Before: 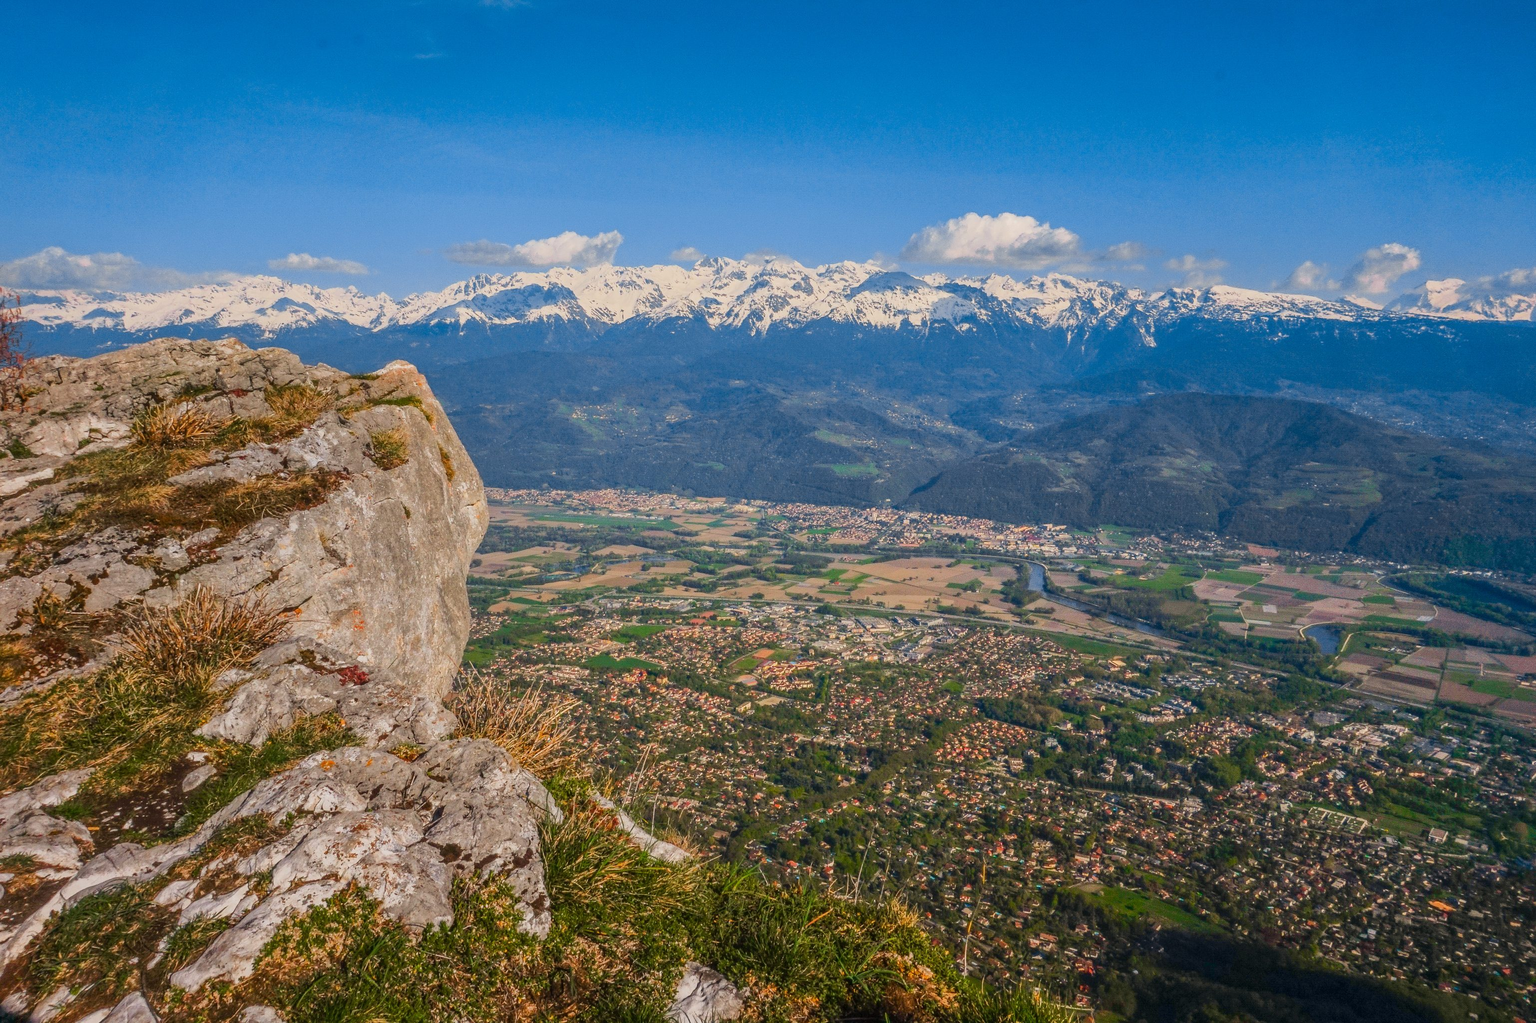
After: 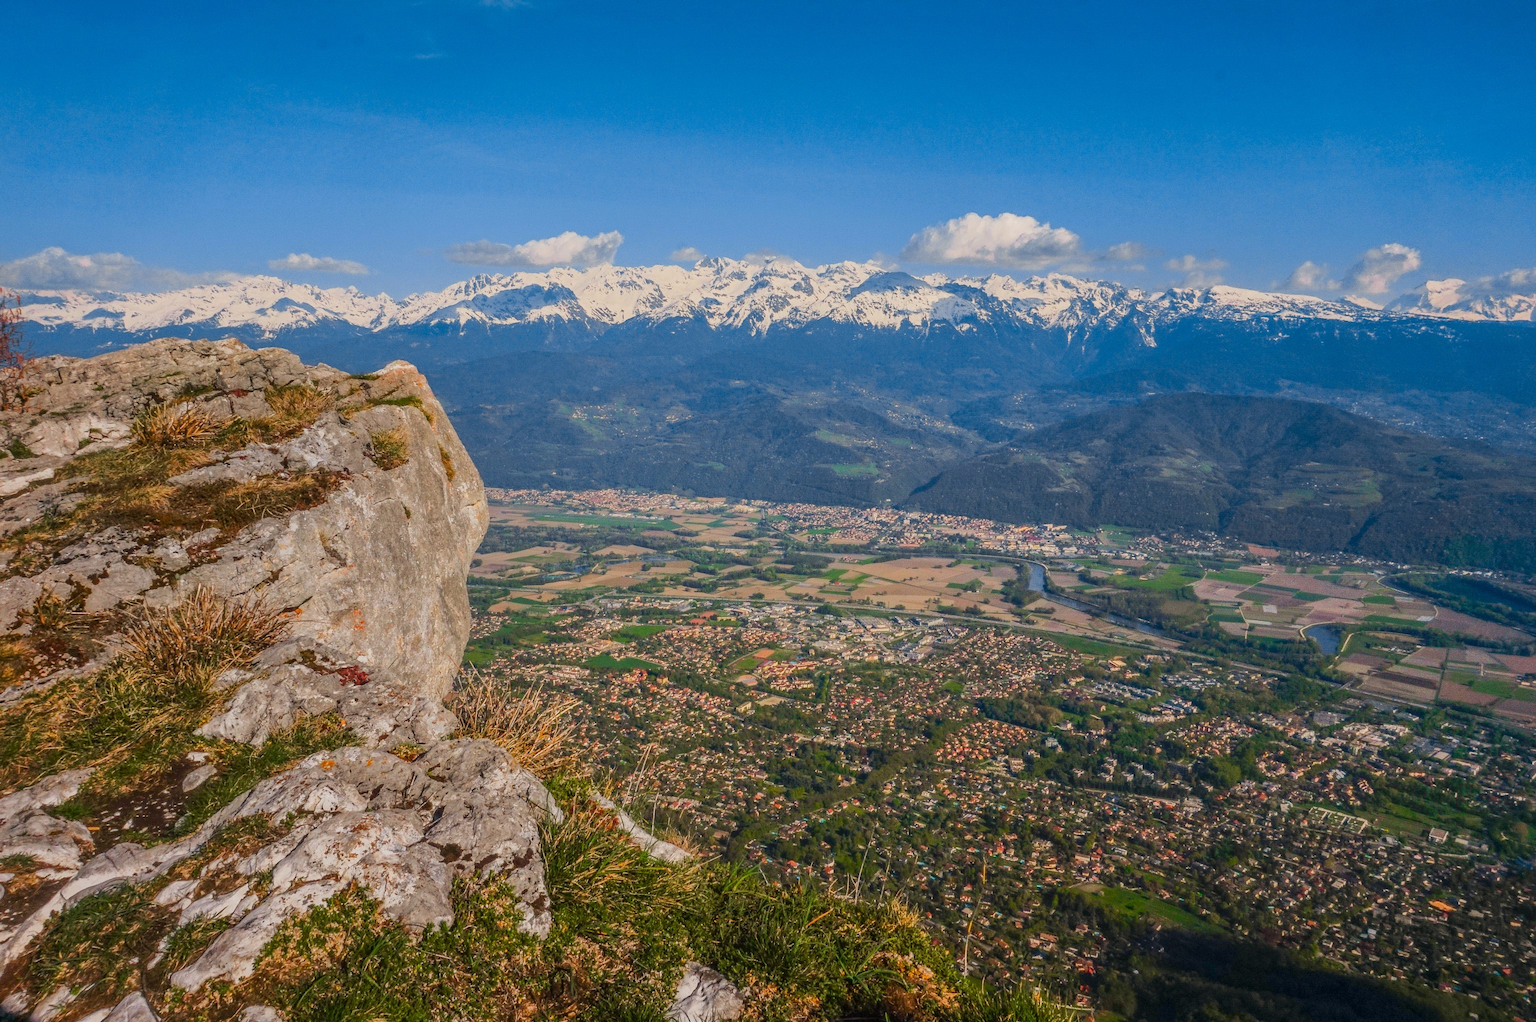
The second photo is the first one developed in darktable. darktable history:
exposure: exposure -0.065 EV, compensate highlight preservation false
